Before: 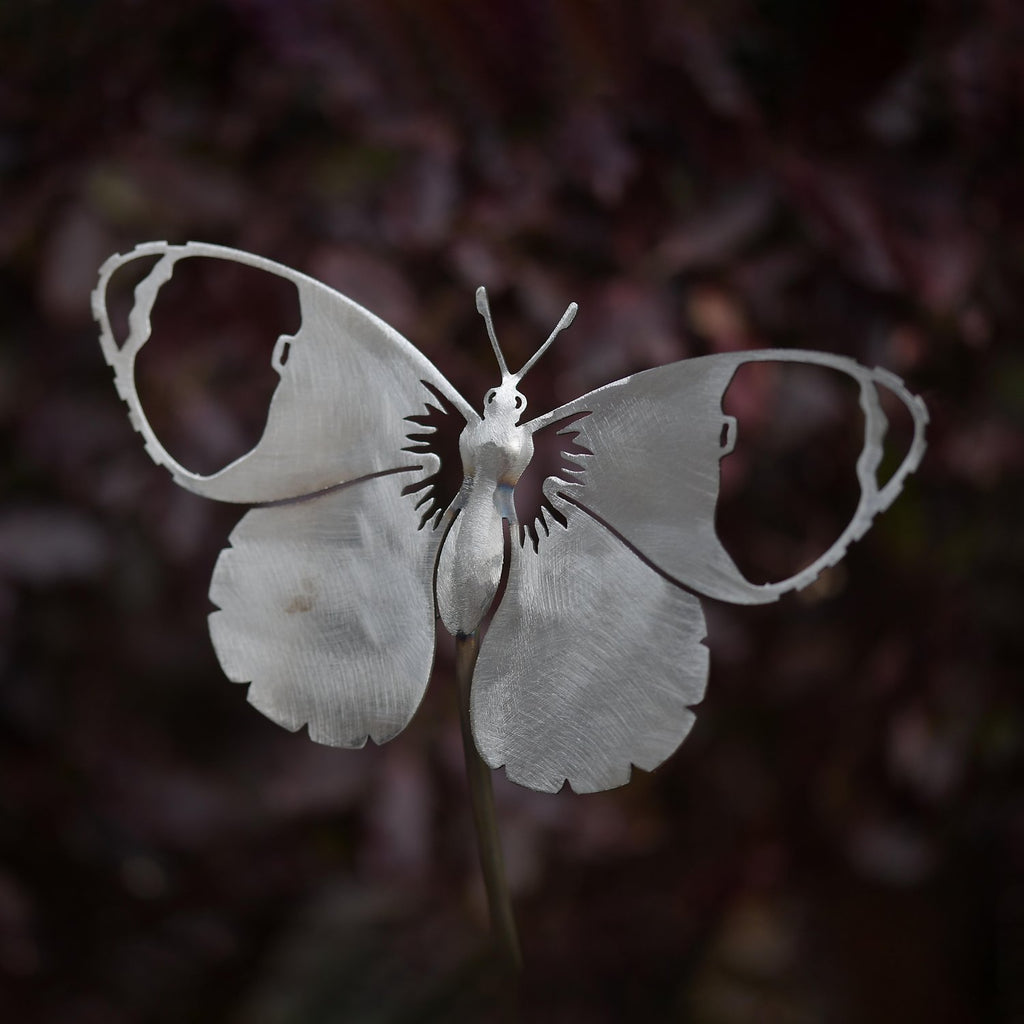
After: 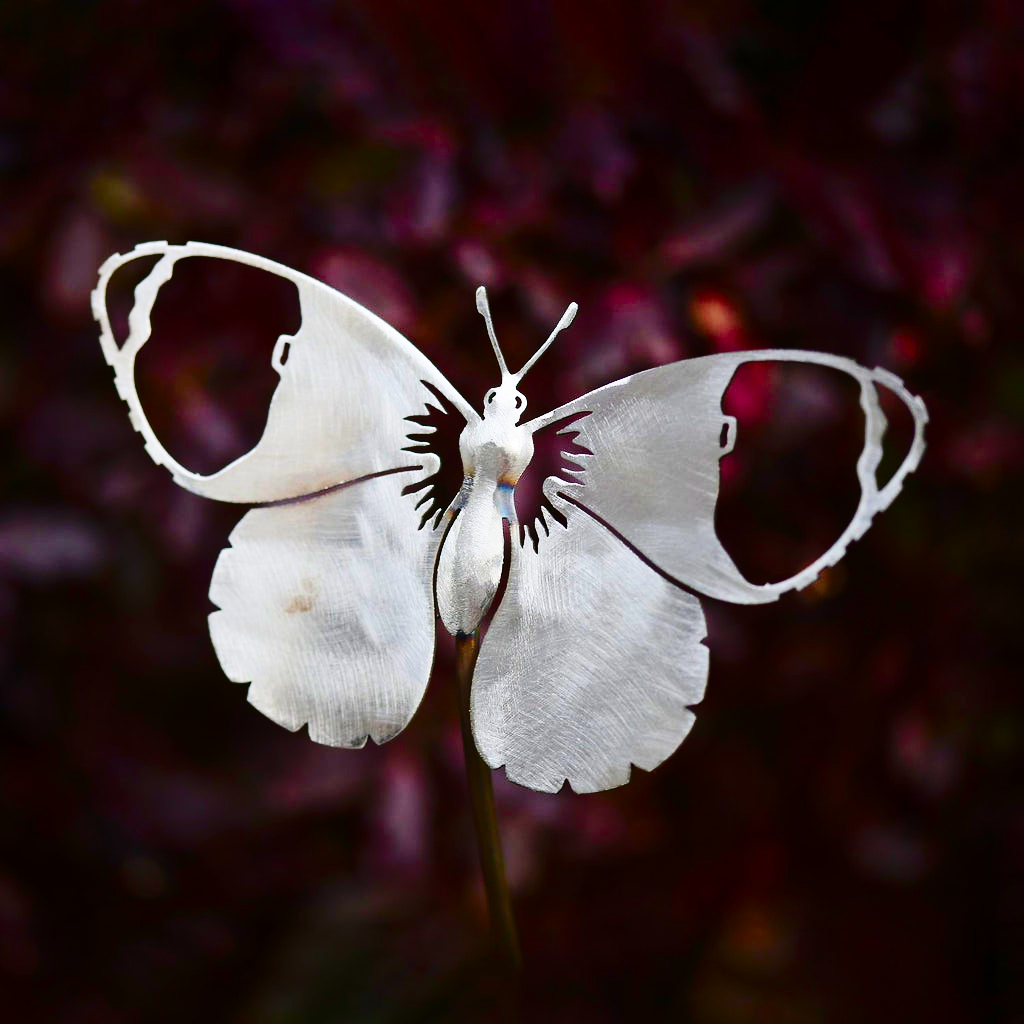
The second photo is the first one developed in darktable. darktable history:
contrast brightness saturation: contrast 0.26, brightness 0.02, saturation 0.87
base curve: curves: ch0 [(0, 0) (0.028, 0.03) (0.121, 0.232) (0.46, 0.748) (0.859, 0.968) (1, 1)], preserve colors none
